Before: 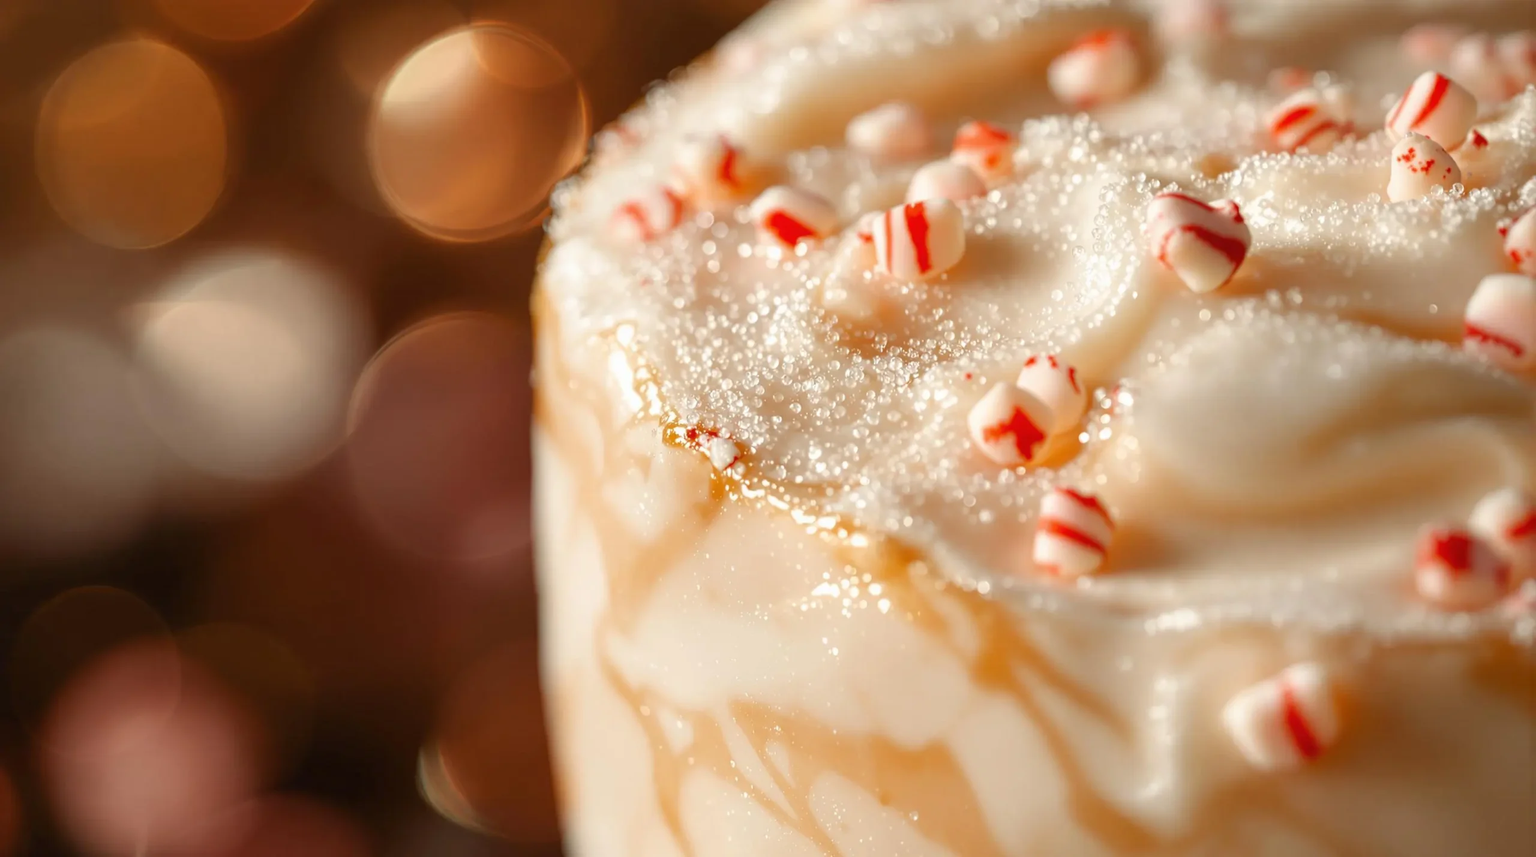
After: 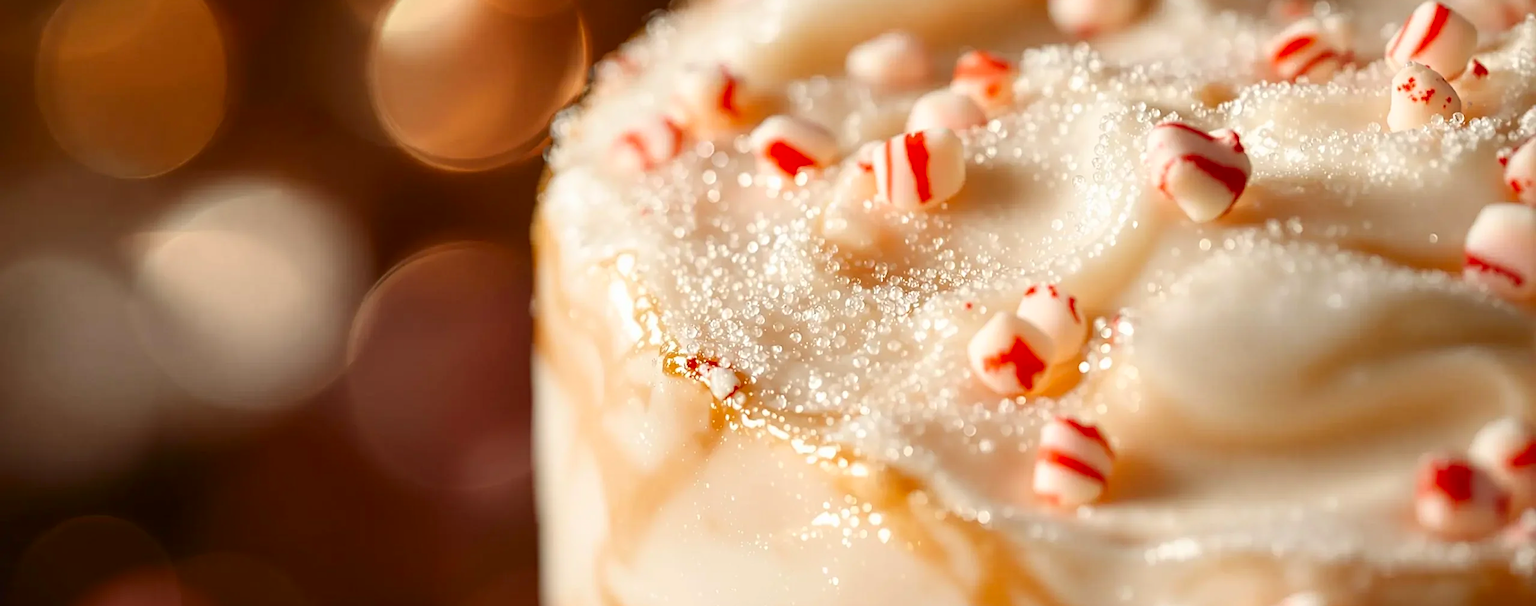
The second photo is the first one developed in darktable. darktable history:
sharpen: on, module defaults
crop and rotate: top 8.293%, bottom 20.996%
contrast brightness saturation: contrast 0.15, brightness -0.01, saturation 0.1
